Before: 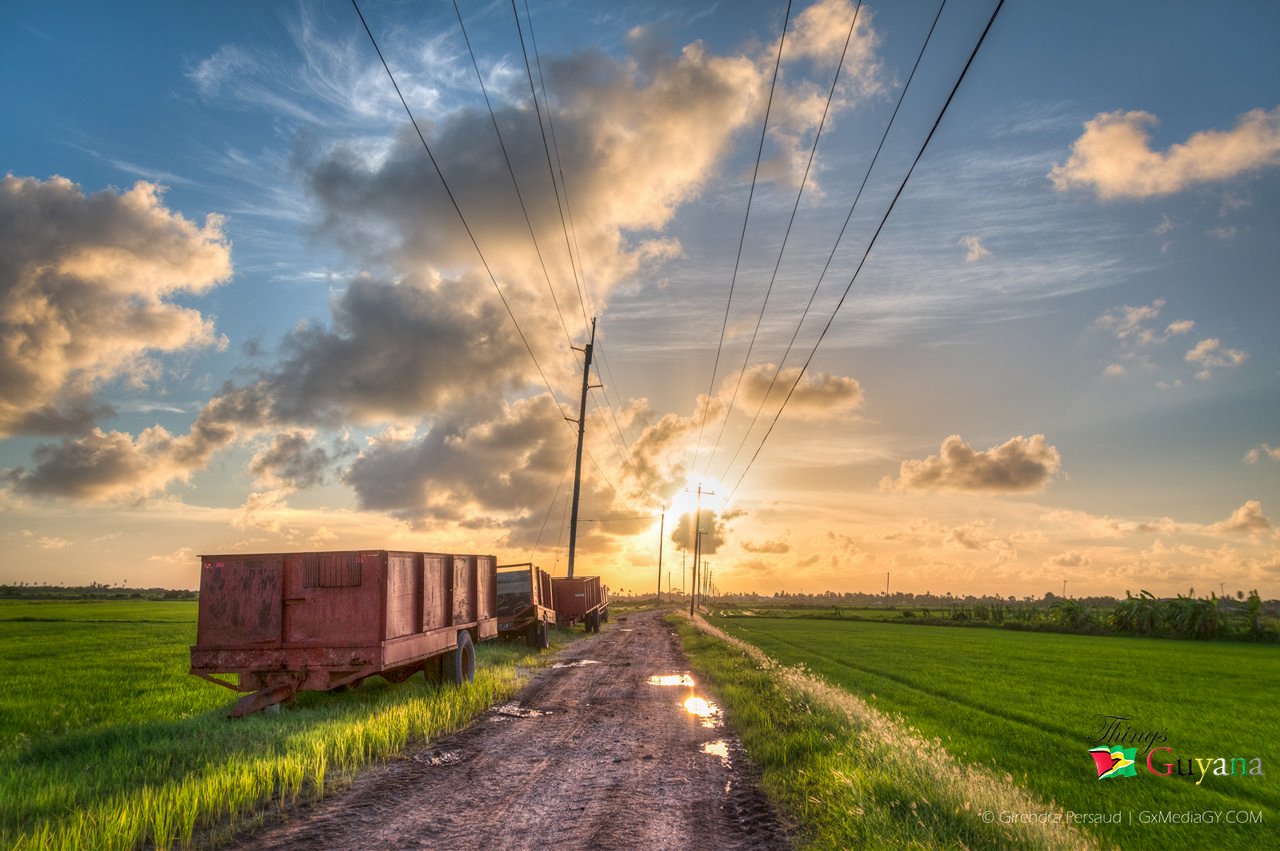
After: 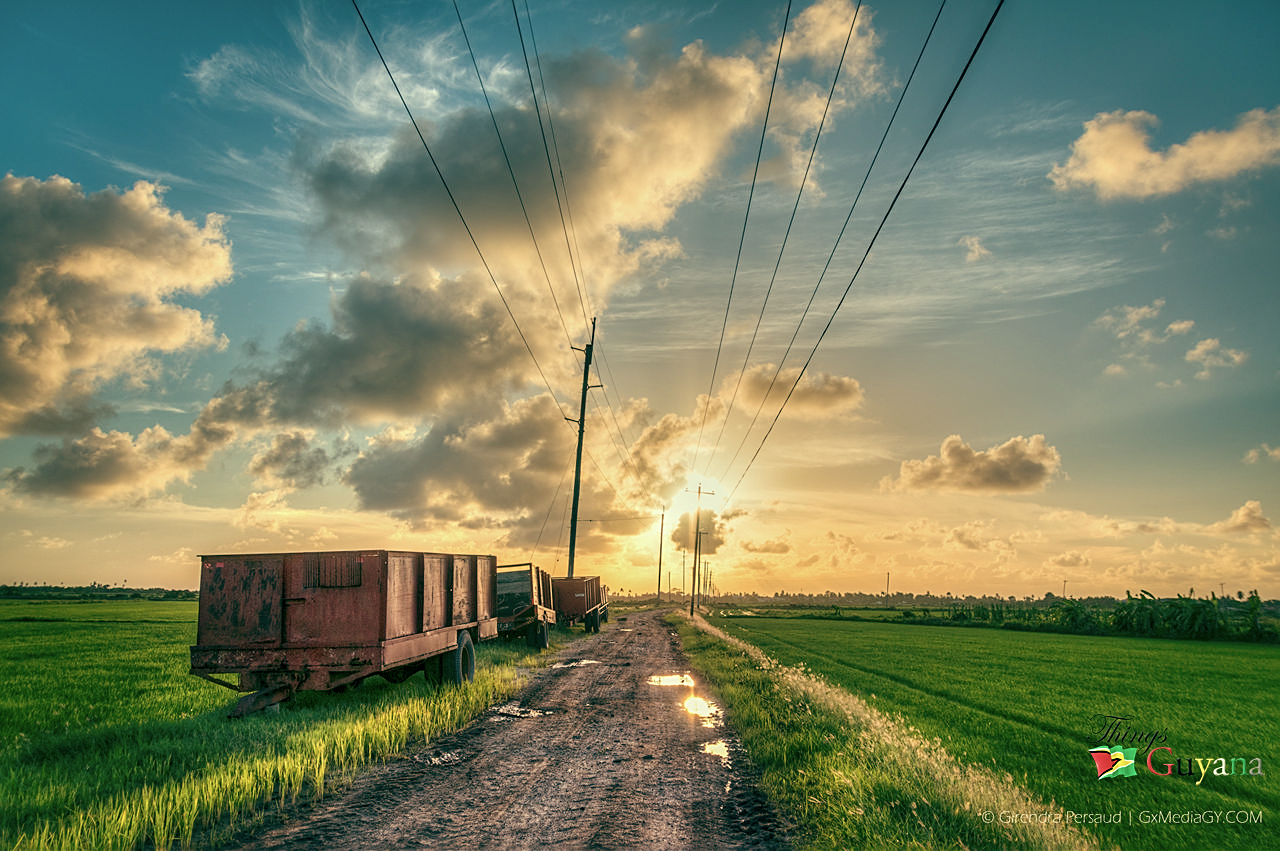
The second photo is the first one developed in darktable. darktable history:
white balance: red 0.967, blue 1.049
color contrast: green-magenta contrast 0.84, blue-yellow contrast 0.86
color balance: mode lift, gamma, gain (sRGB), lift [1, 0.69, 1, 1], gamma [1, 1.482, 1, 1], gain [1, 1, 1, 0.802]
sharpen: on, module defaults
